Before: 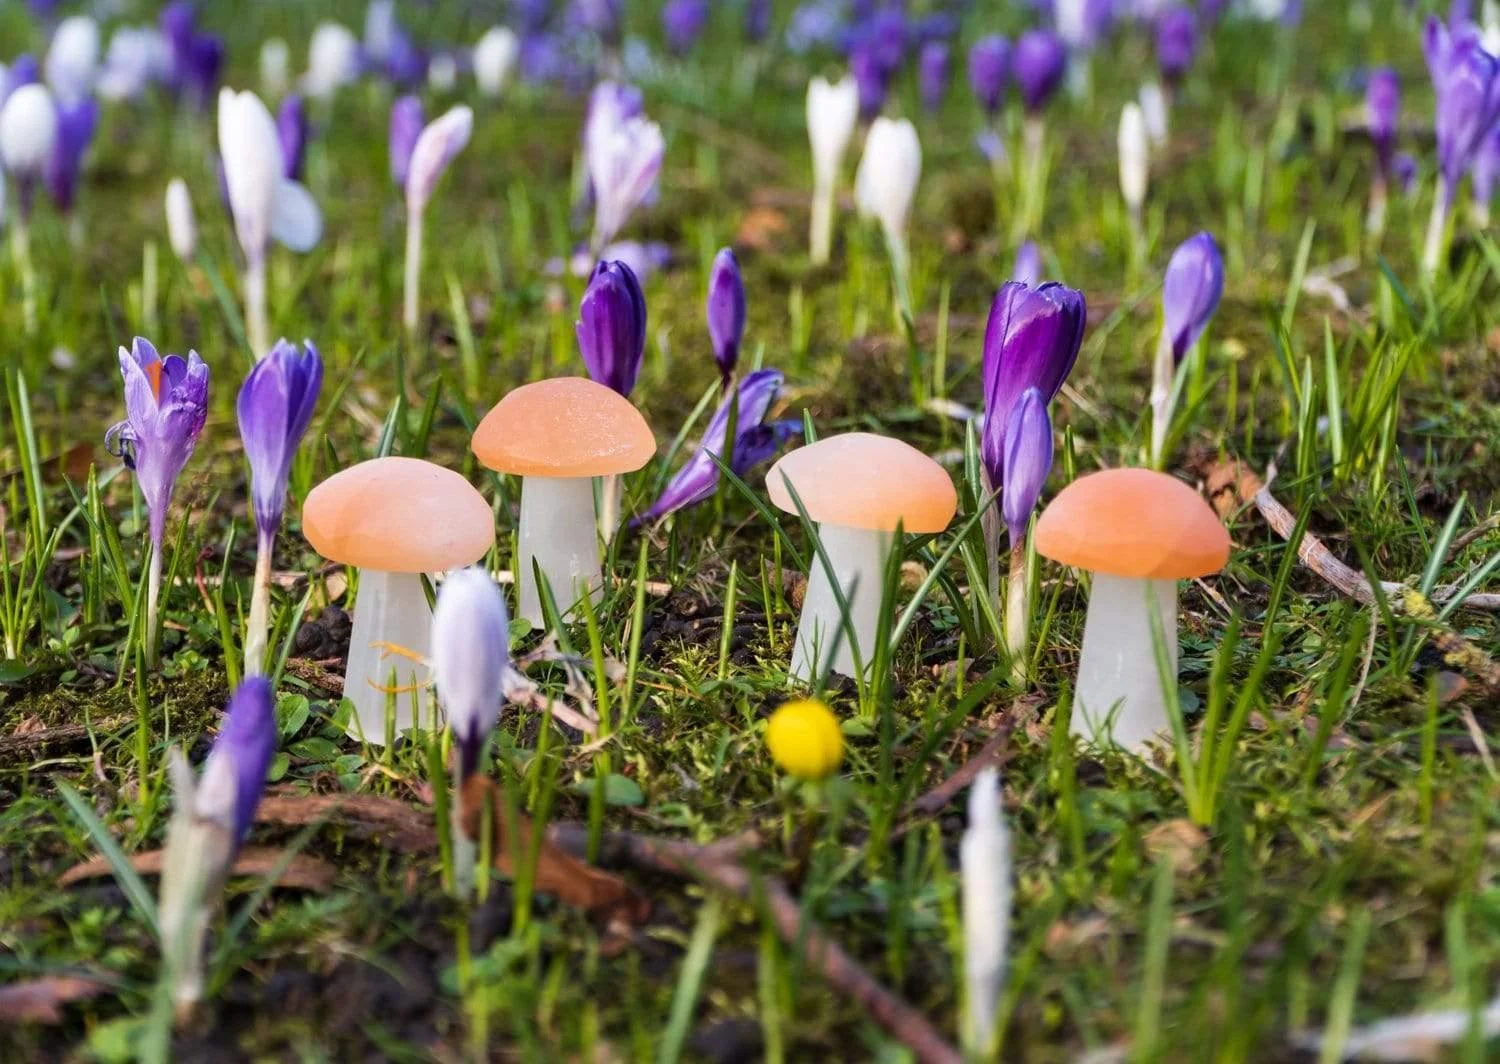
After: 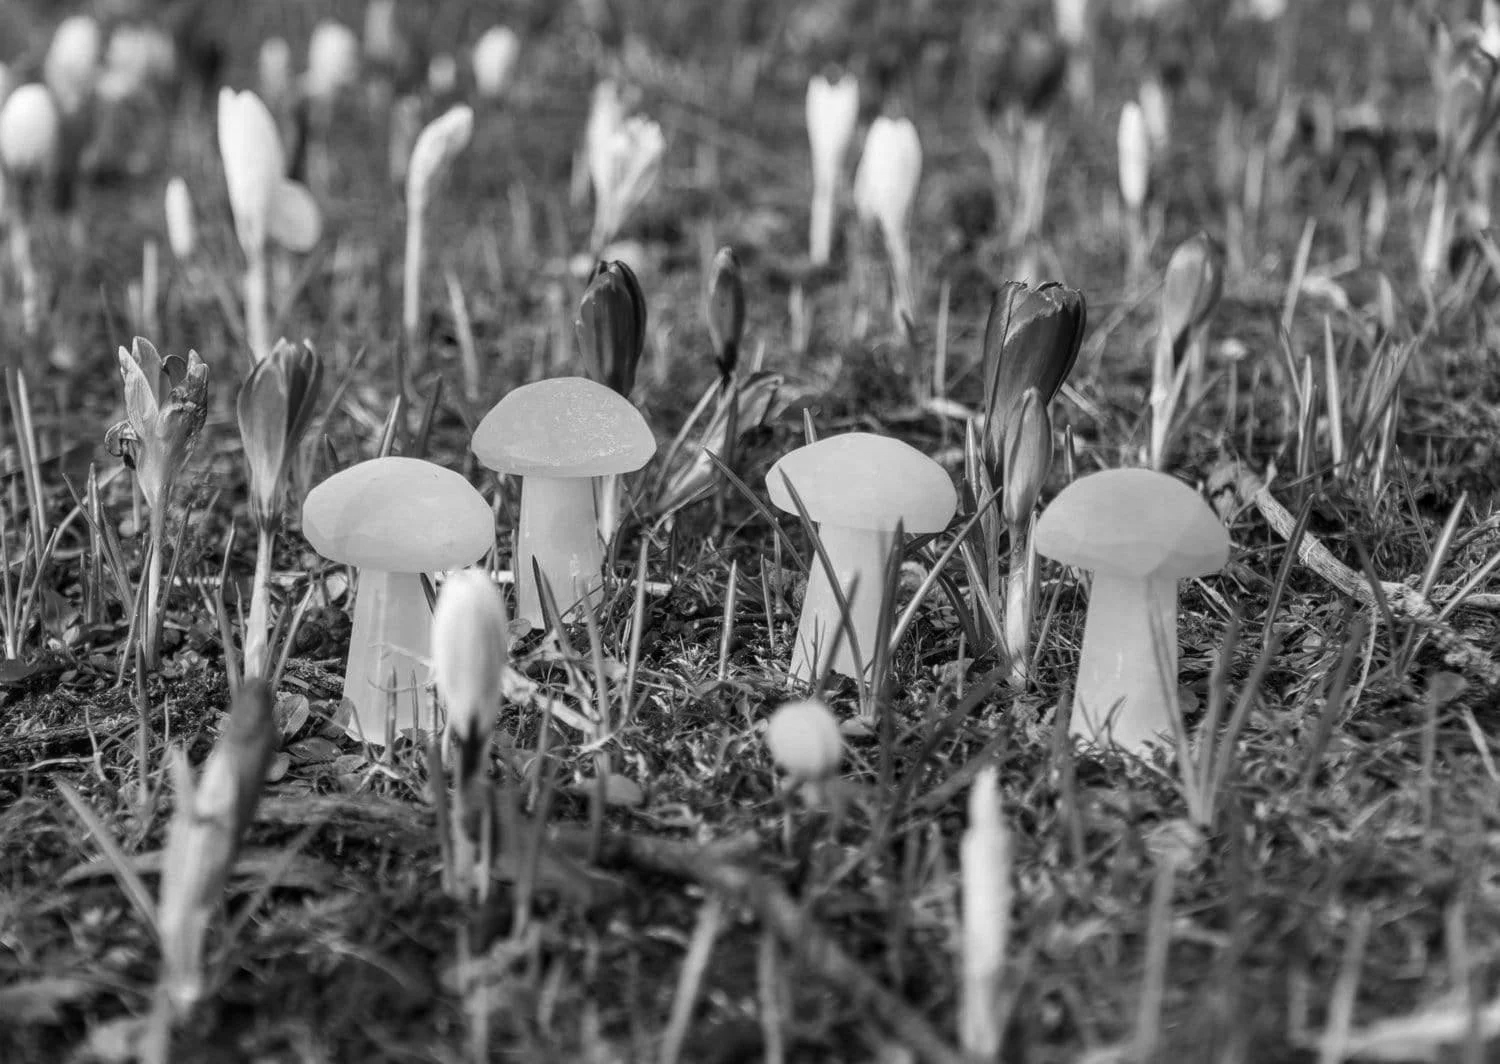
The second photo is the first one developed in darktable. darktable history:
monochrome: on, module defaults
local contrast: on, module defaults
contrast brightness saturation: contrast -0.08, brightness -0.04, saturation -0.11
